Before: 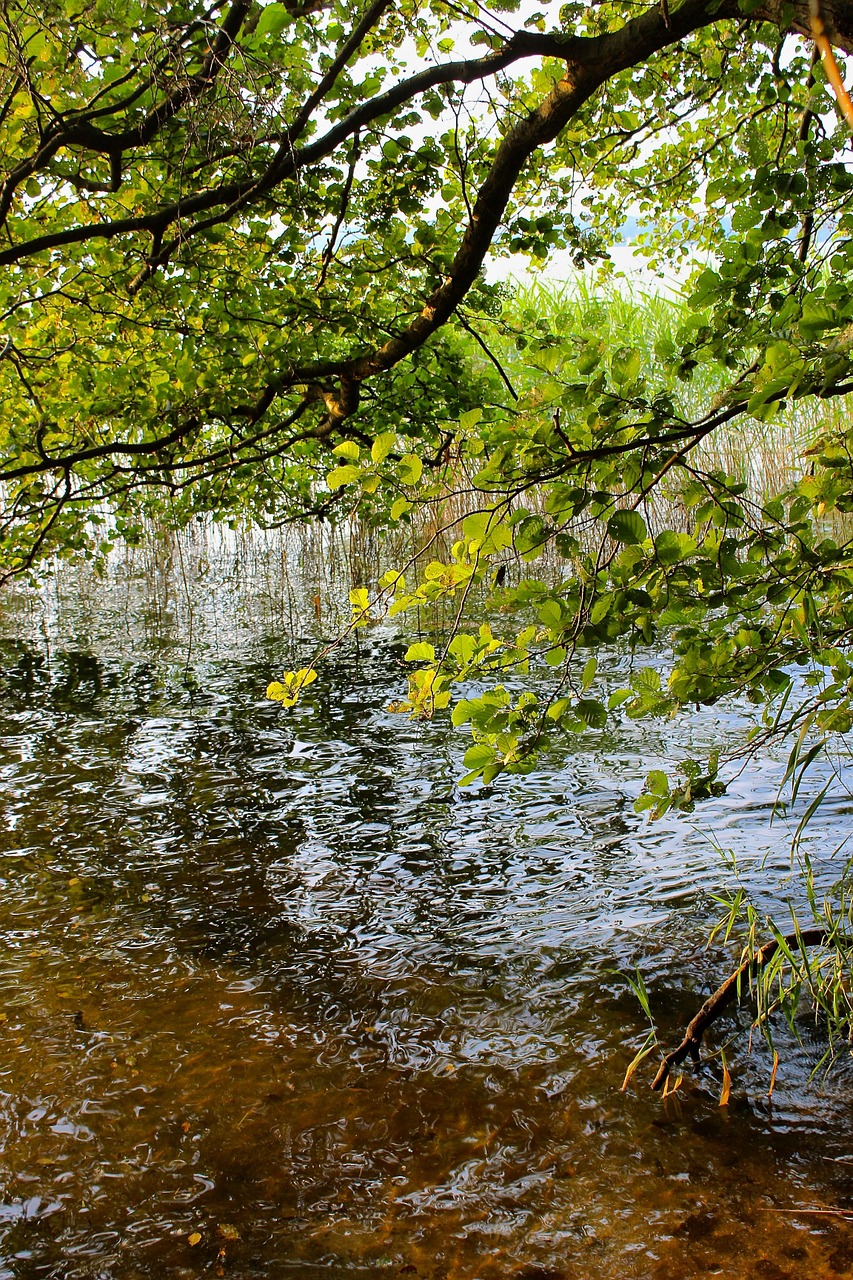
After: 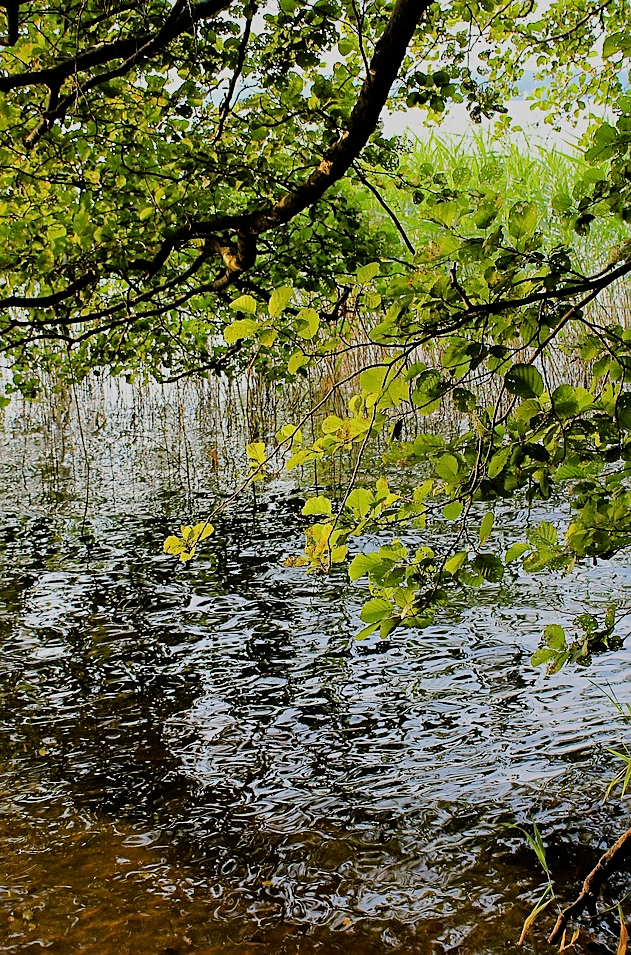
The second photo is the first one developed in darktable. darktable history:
crop and rotate: left 12.104%, top 11.433%, right 13.843%, bottom 13.895%
filmic rgb: black relative exposure -7.65 EV, white relative exposure 4.56 EV, threshold 5.97 EV, hardness 3.61, contrast 1.057, enable highlight reconstruction true
sharpen: on, module defaults
